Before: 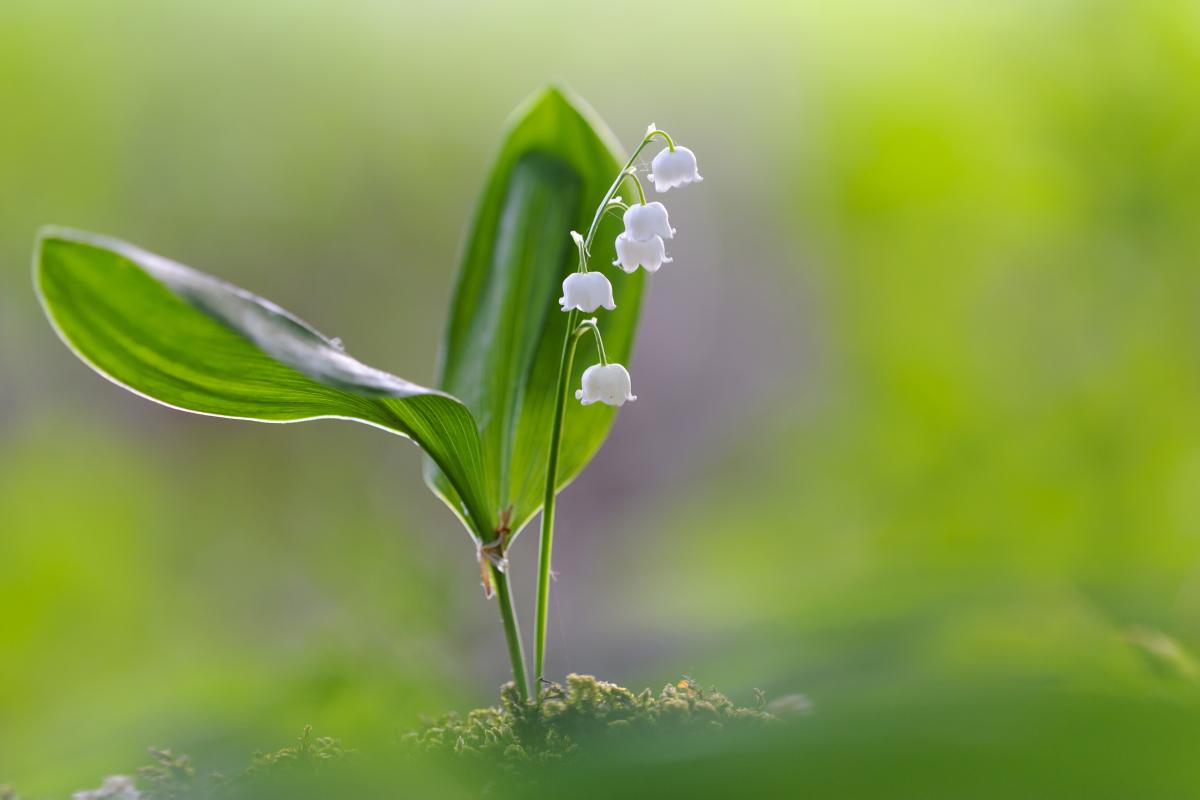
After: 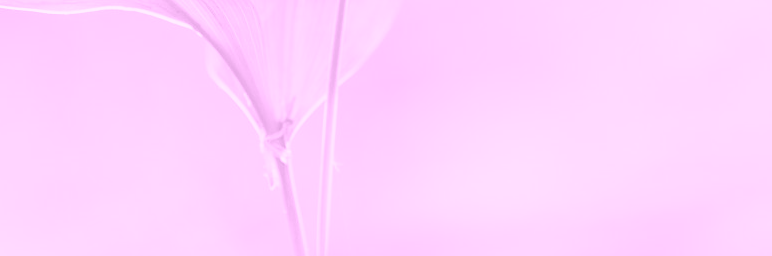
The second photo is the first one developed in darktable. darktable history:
levels: levels [0.055, 0.477, 0.9]
crop: left 18.091%, top 51.13%, right 17.525%, bottom 16.85%
colorize: hue 331.2°, saturation 69%, source mix 30.28%, lightness 69.02%, version 1
color balance: lift [1.007, 1, 1, 1], gamma [1.097, 1, 1, 1]
contrast brightness saturation: contrast 0.2, brightness 0.2, saturation 0.8
